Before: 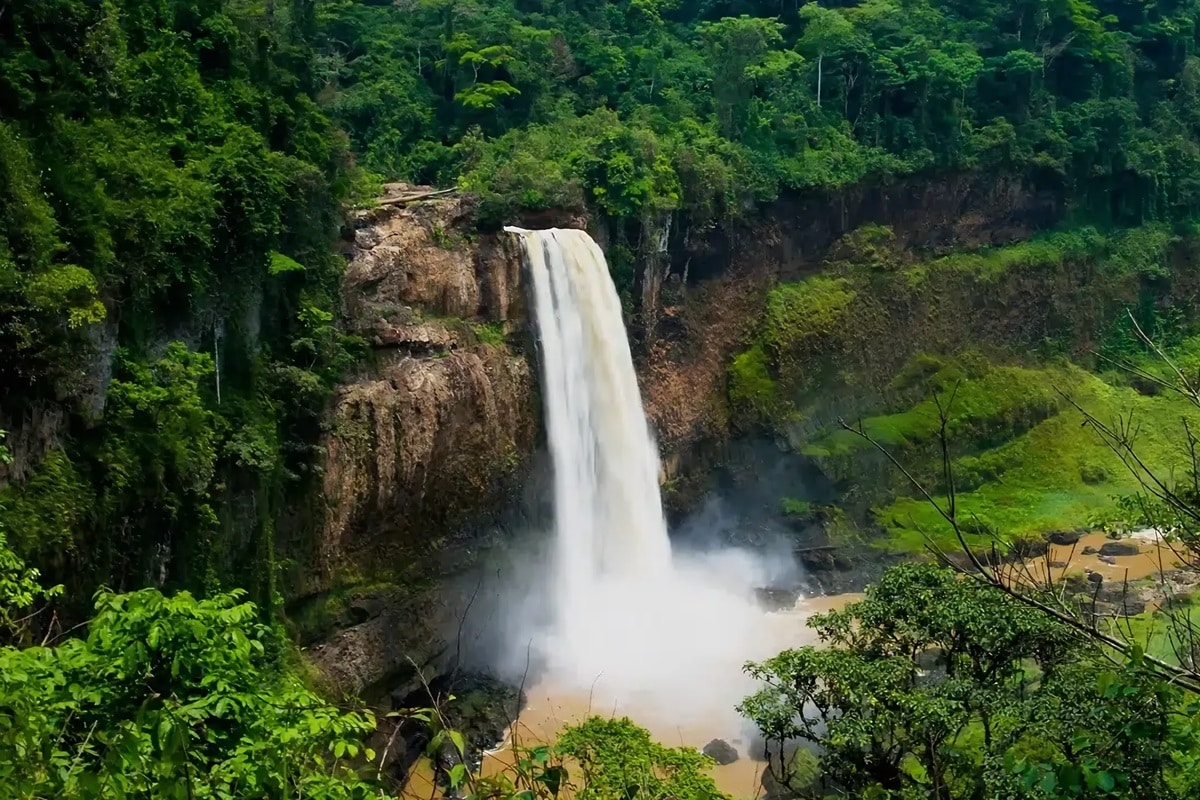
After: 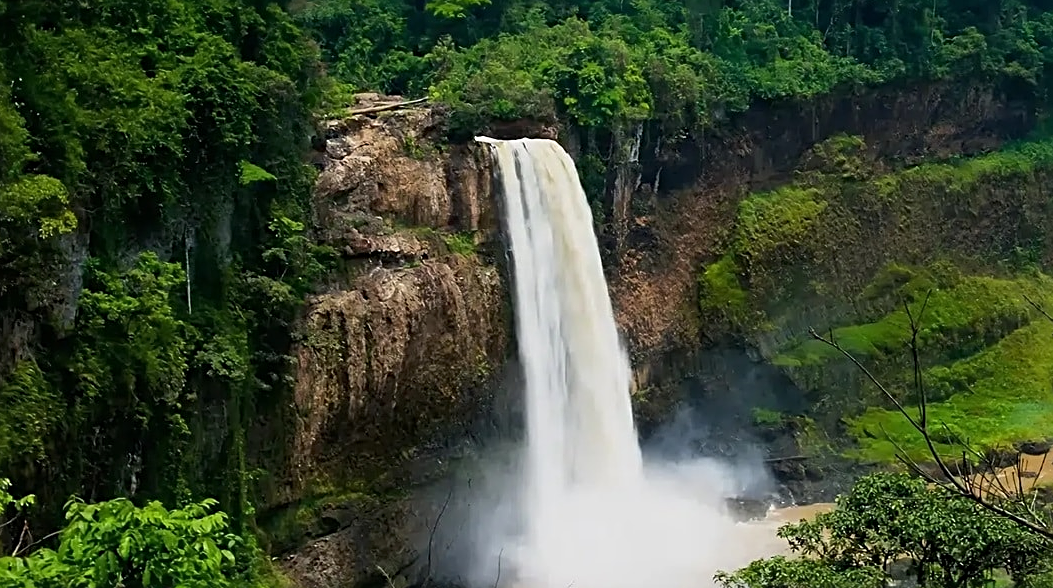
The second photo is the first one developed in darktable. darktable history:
crop and rotate: left 2.421%, top 11.271%, right 9.763%, bottom 15.187%
sharpen: radius 2.748
